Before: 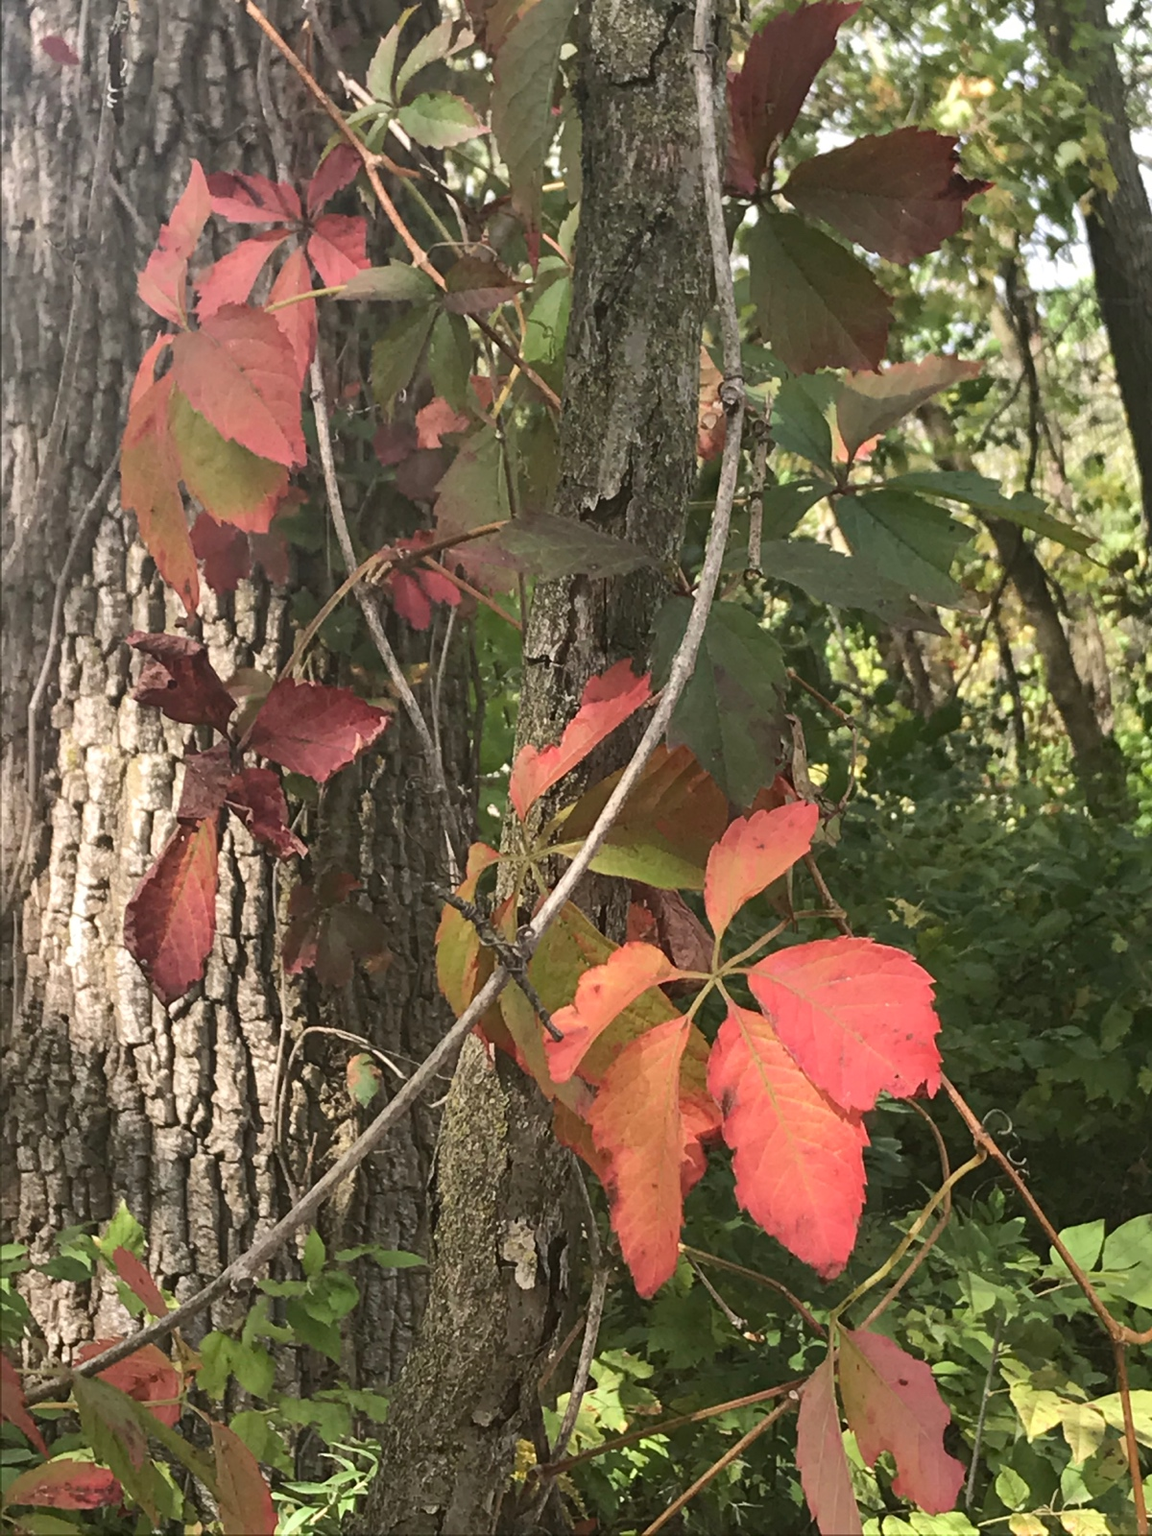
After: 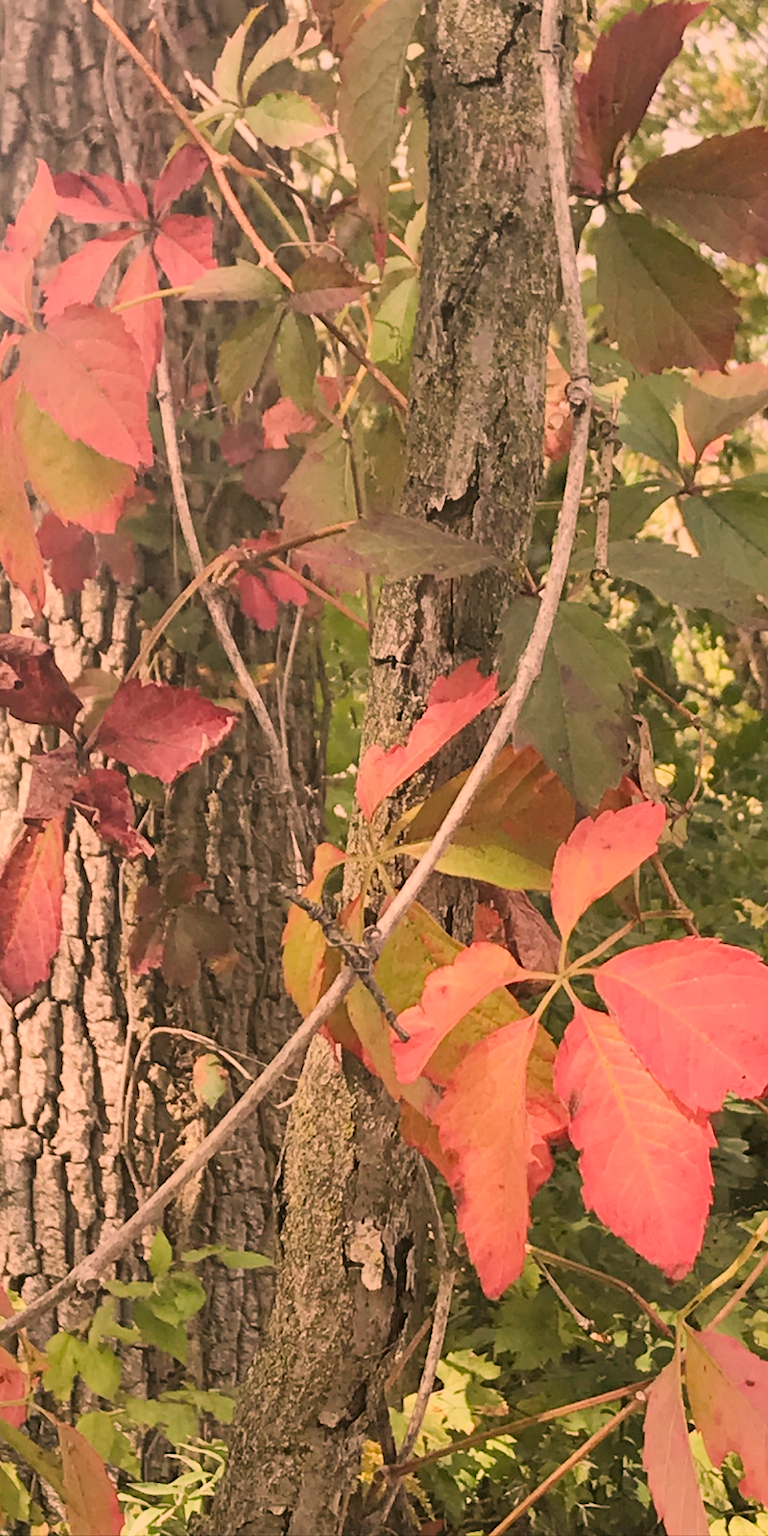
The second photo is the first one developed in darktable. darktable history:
color correction: highlights a* 20.97, highlights b* 19.32
filmic rgb: middle gray luminance 29.92%, black relative exposure -8.94 EV, white relative exposure 6.99 EV, target black luminance 0%, hardness 2.96, latitude 2.97%, contrast 0.96, highlights saturation mix 3.8%, shadows ↔ highlights balance 12.05%
exposure: black level correction 0, exposure 1.001 EV, compensate exposure bias true, compensate highlight preservation false
crop and rotate: left 13.343%, right 19.968%
